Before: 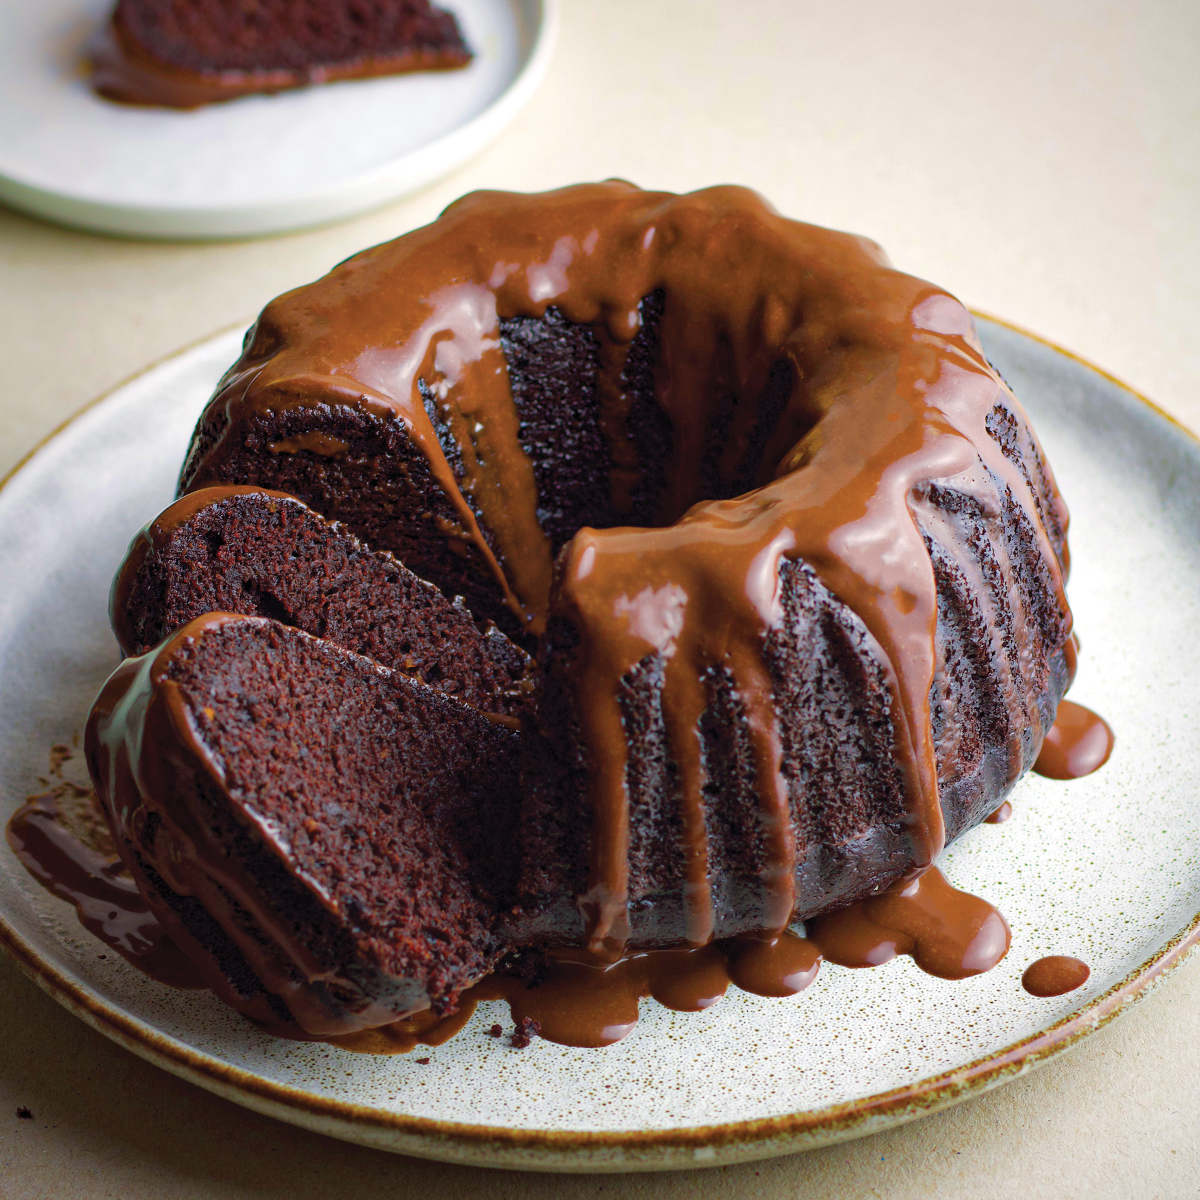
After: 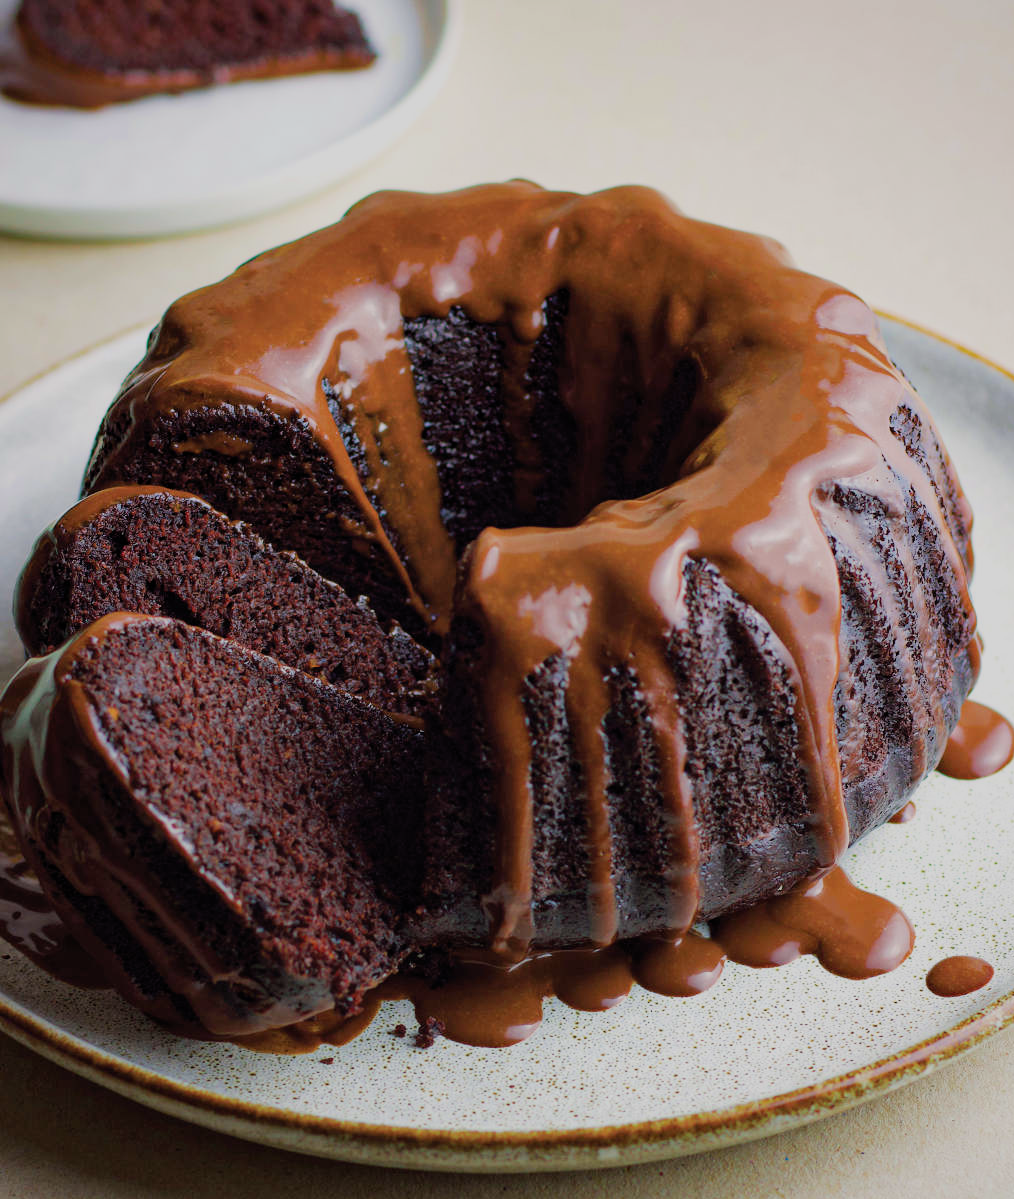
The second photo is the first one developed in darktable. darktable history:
crop: left 8.065%, right 7.377%
filmic rgb: black relative exposure -7.65 EV, white relative exposure 4.56 EV, hardness 3.61, contrast in shadows safe
